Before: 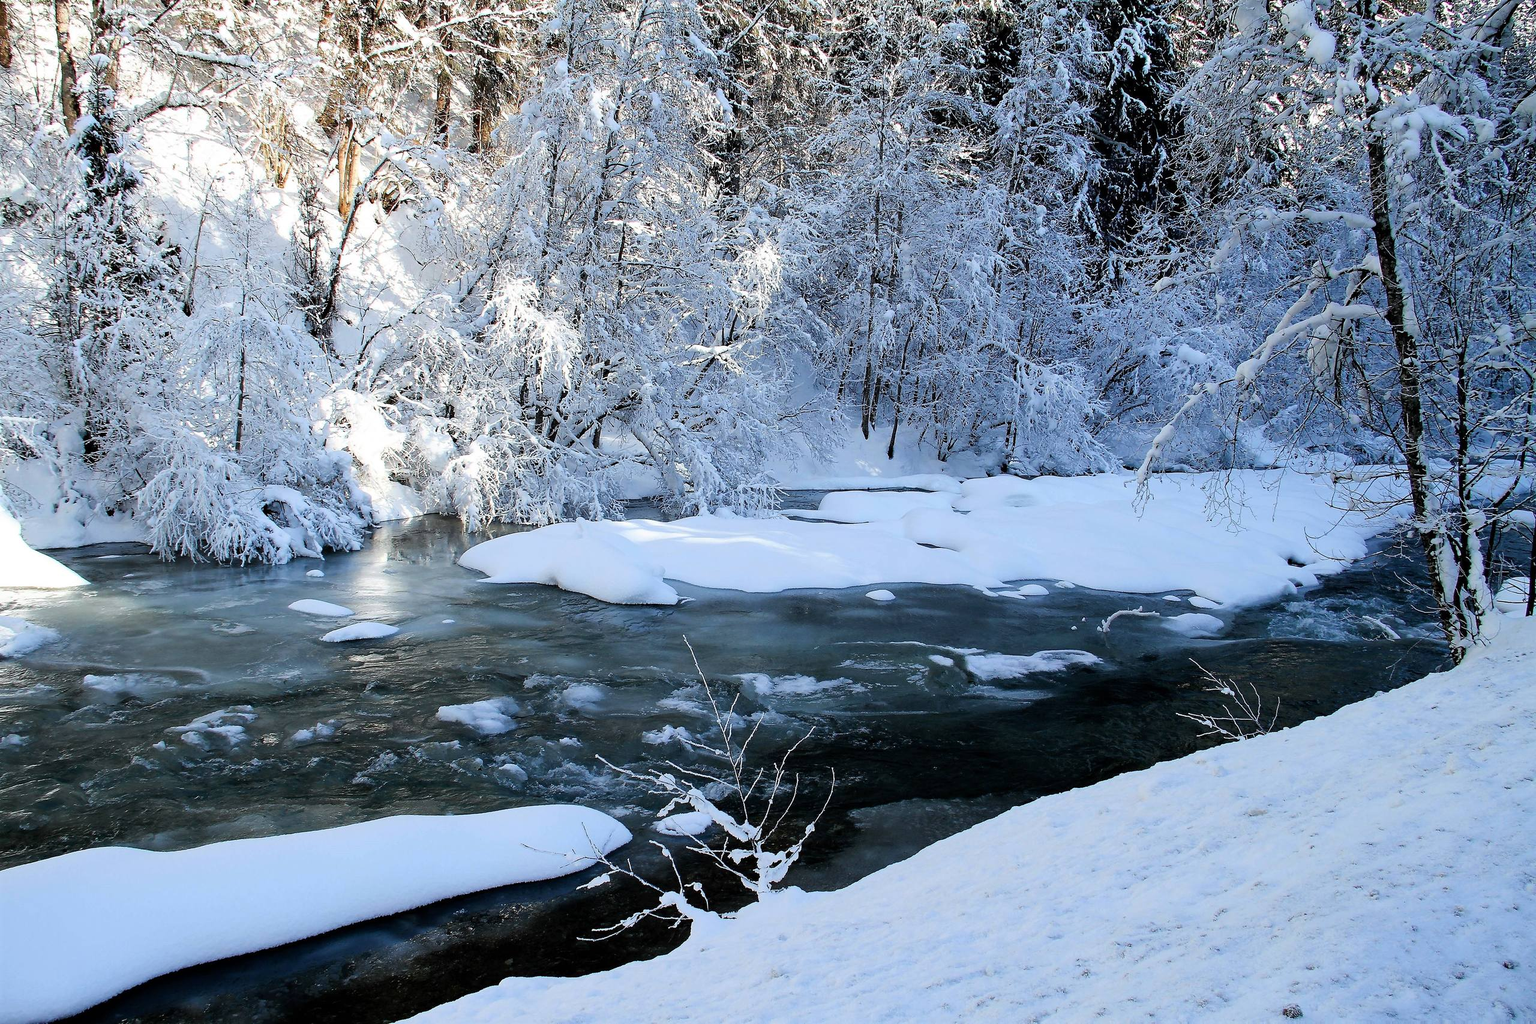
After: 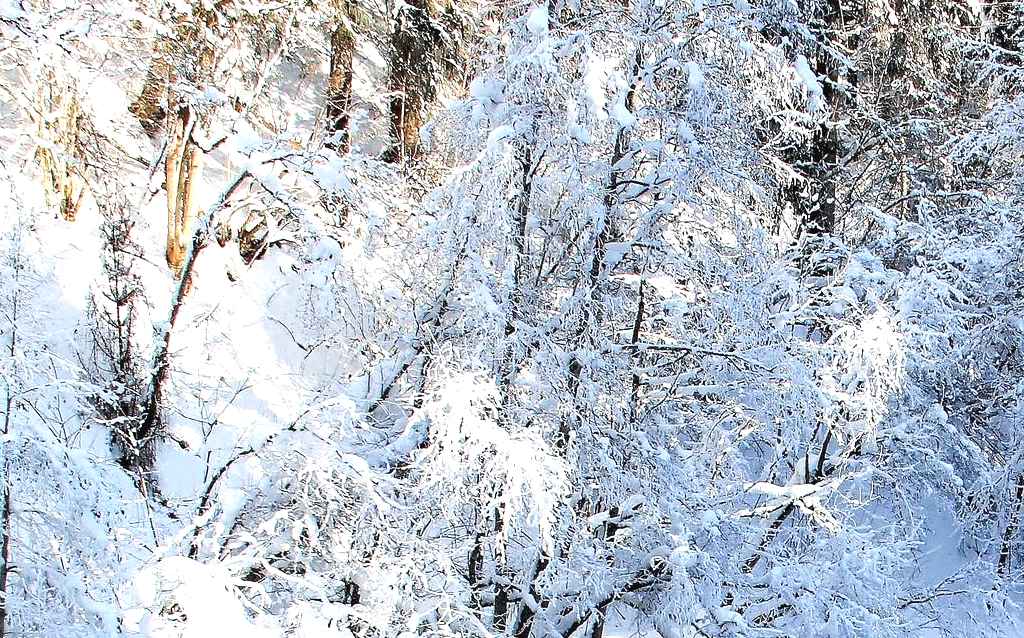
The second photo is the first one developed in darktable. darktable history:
exposure: black level correction -0.001, exposure 0.54 EV, compensate highlight preservation false
crop: left 15.564%, top 5.43%, right 44.406%, bottom 57.126%
